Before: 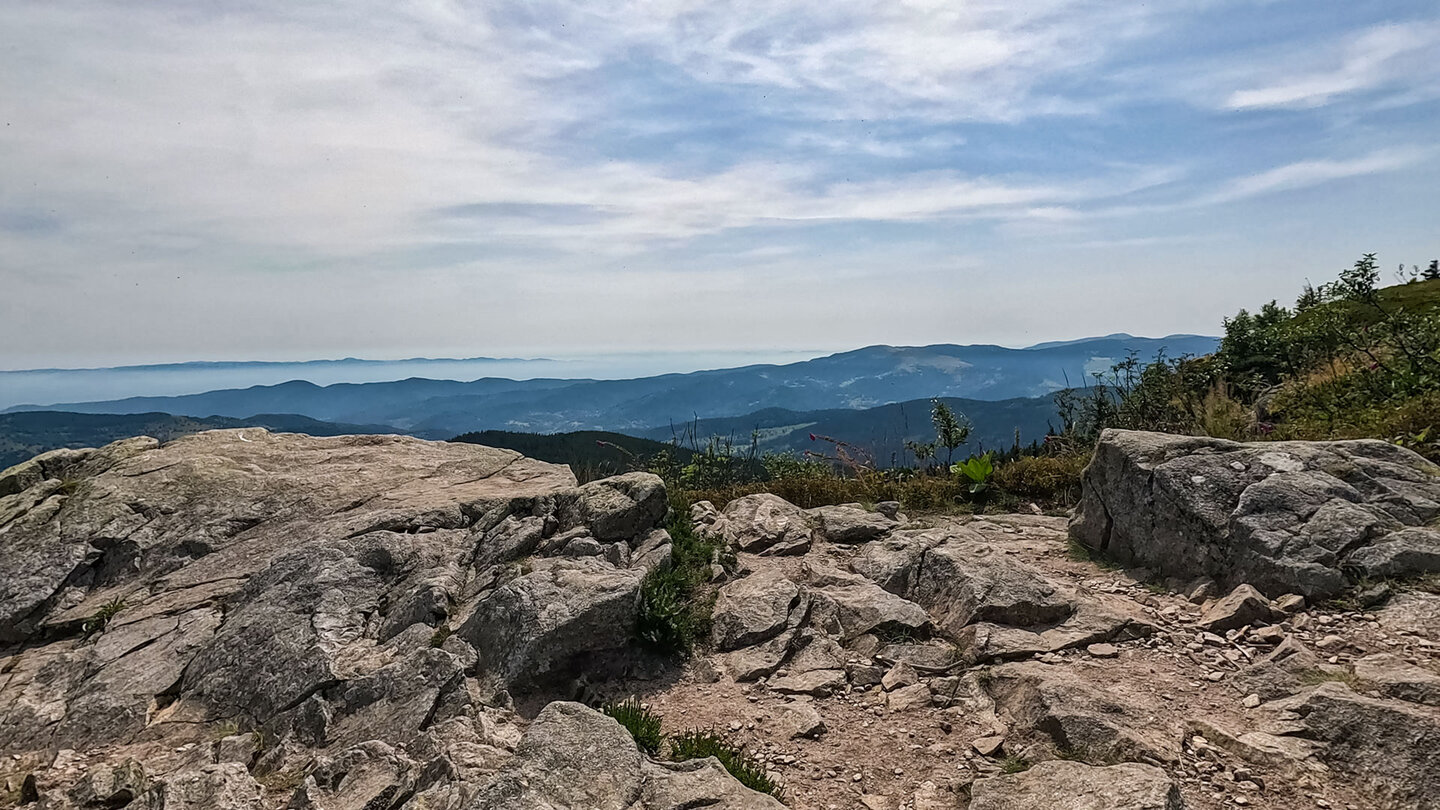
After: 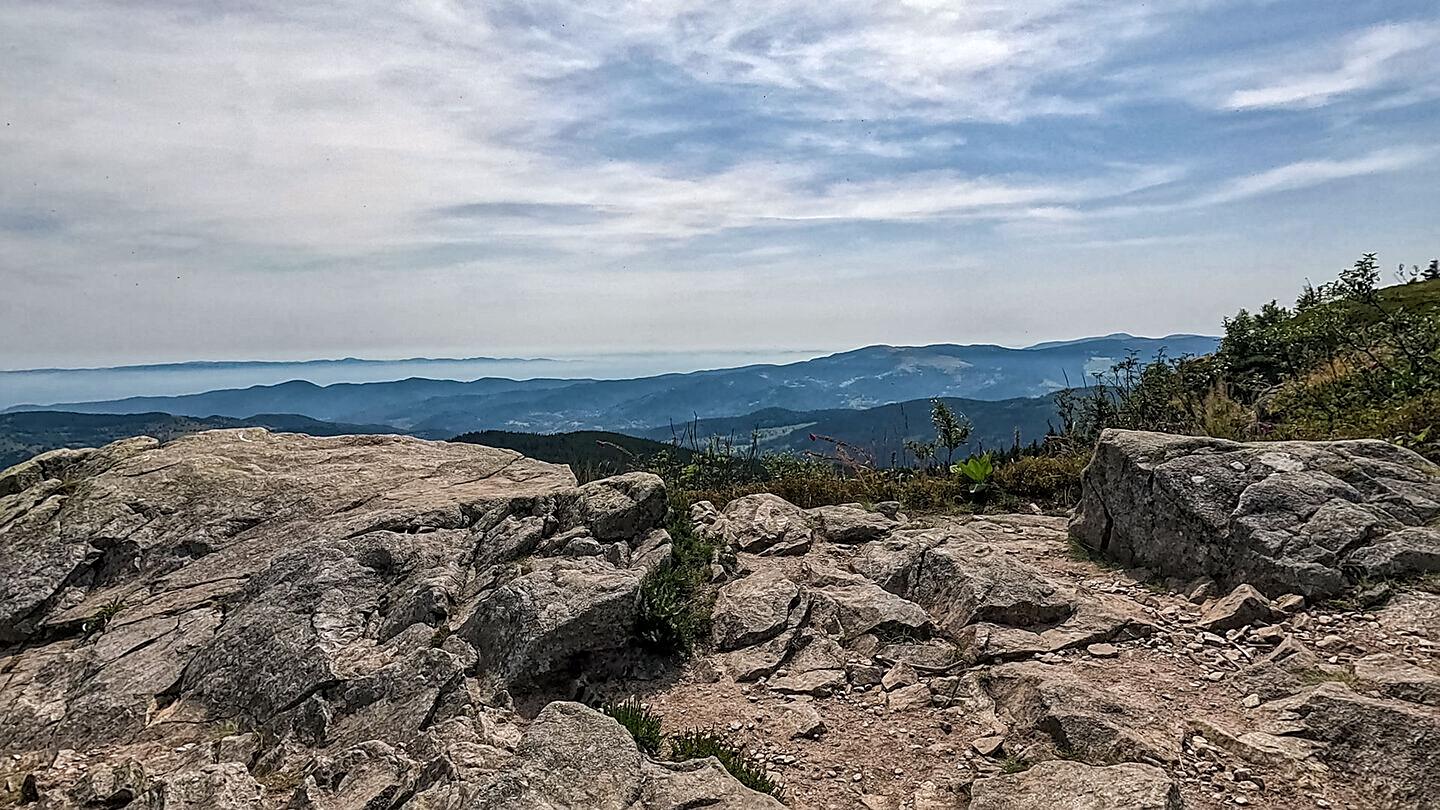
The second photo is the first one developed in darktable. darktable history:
local contrast: highlights 91%, shadows 87%, detail 160%, midtone range 0.2
sharpen: on, module defaults
